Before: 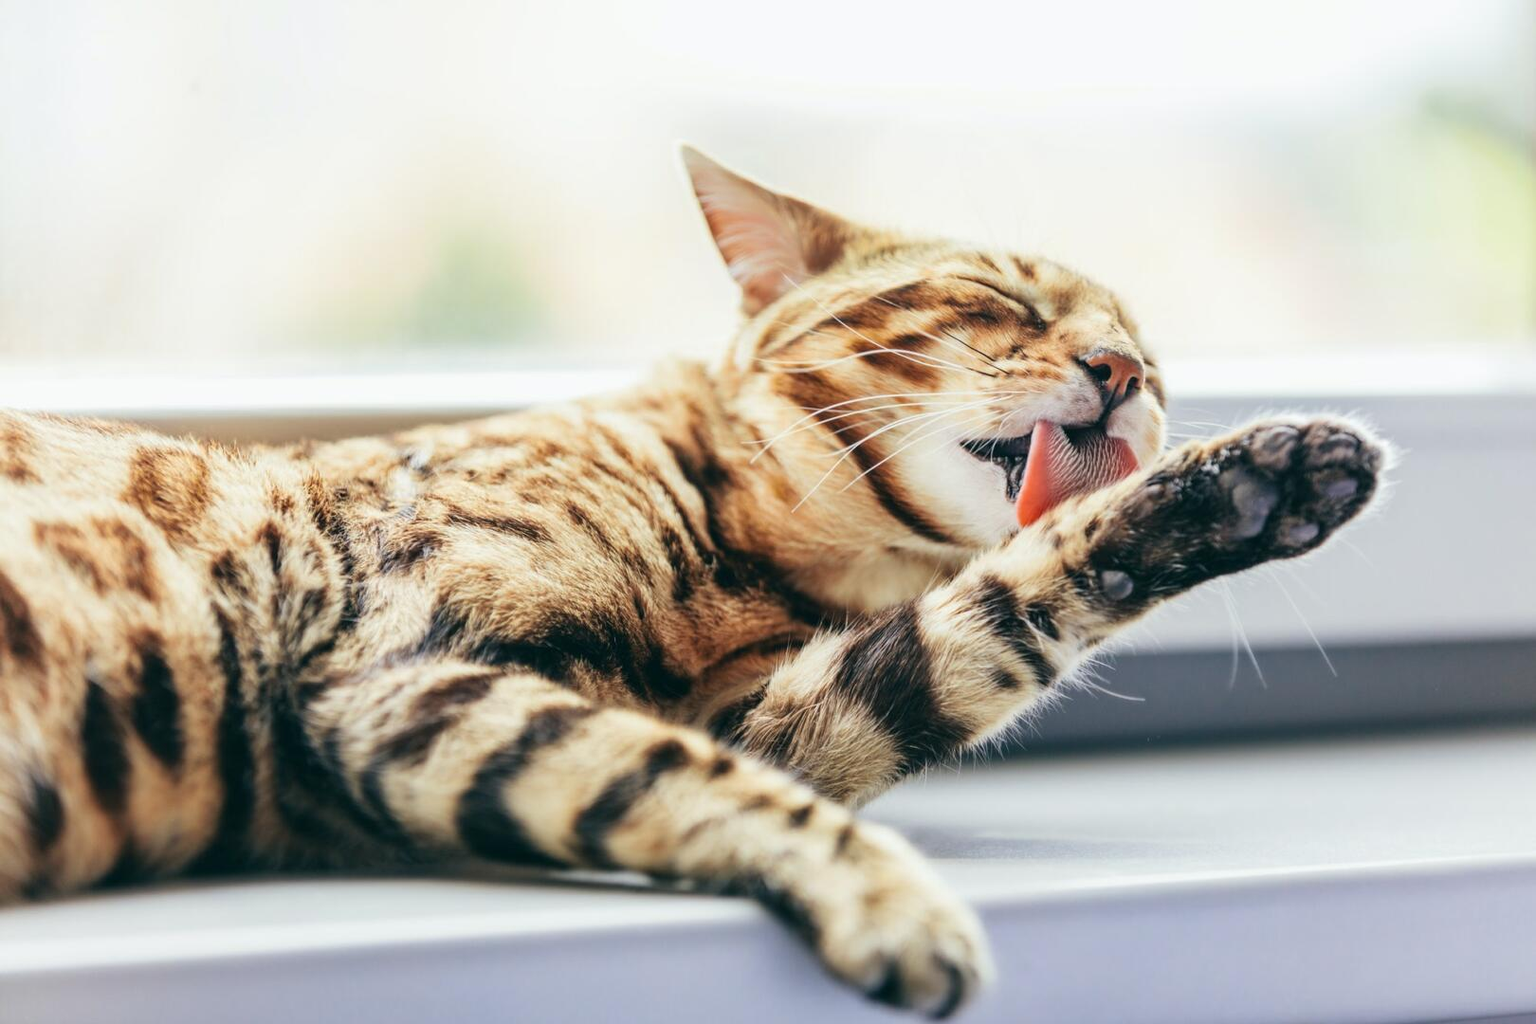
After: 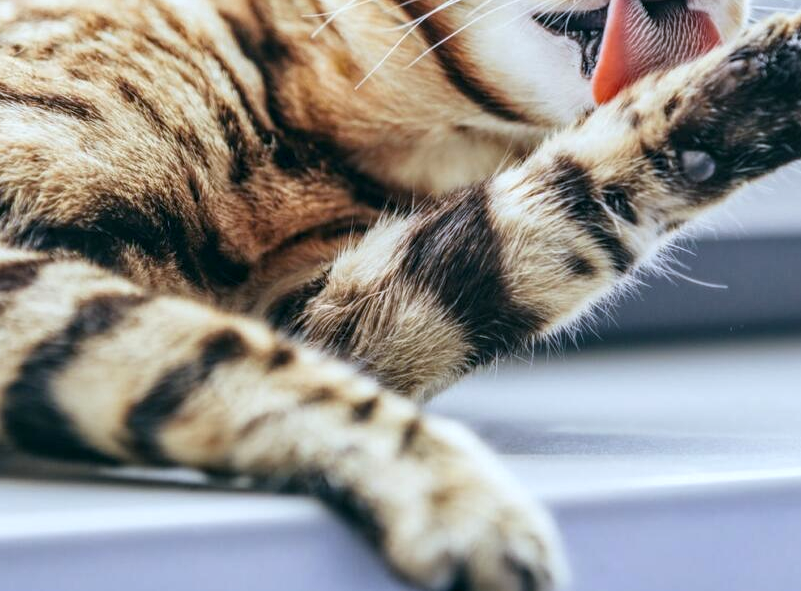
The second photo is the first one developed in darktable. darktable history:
local contrast: on, module defaults
crop: left 29.672%, top 41.786%, right 20.851%, bottom 3.487%
white balance: red 0.954, blue 1.079
